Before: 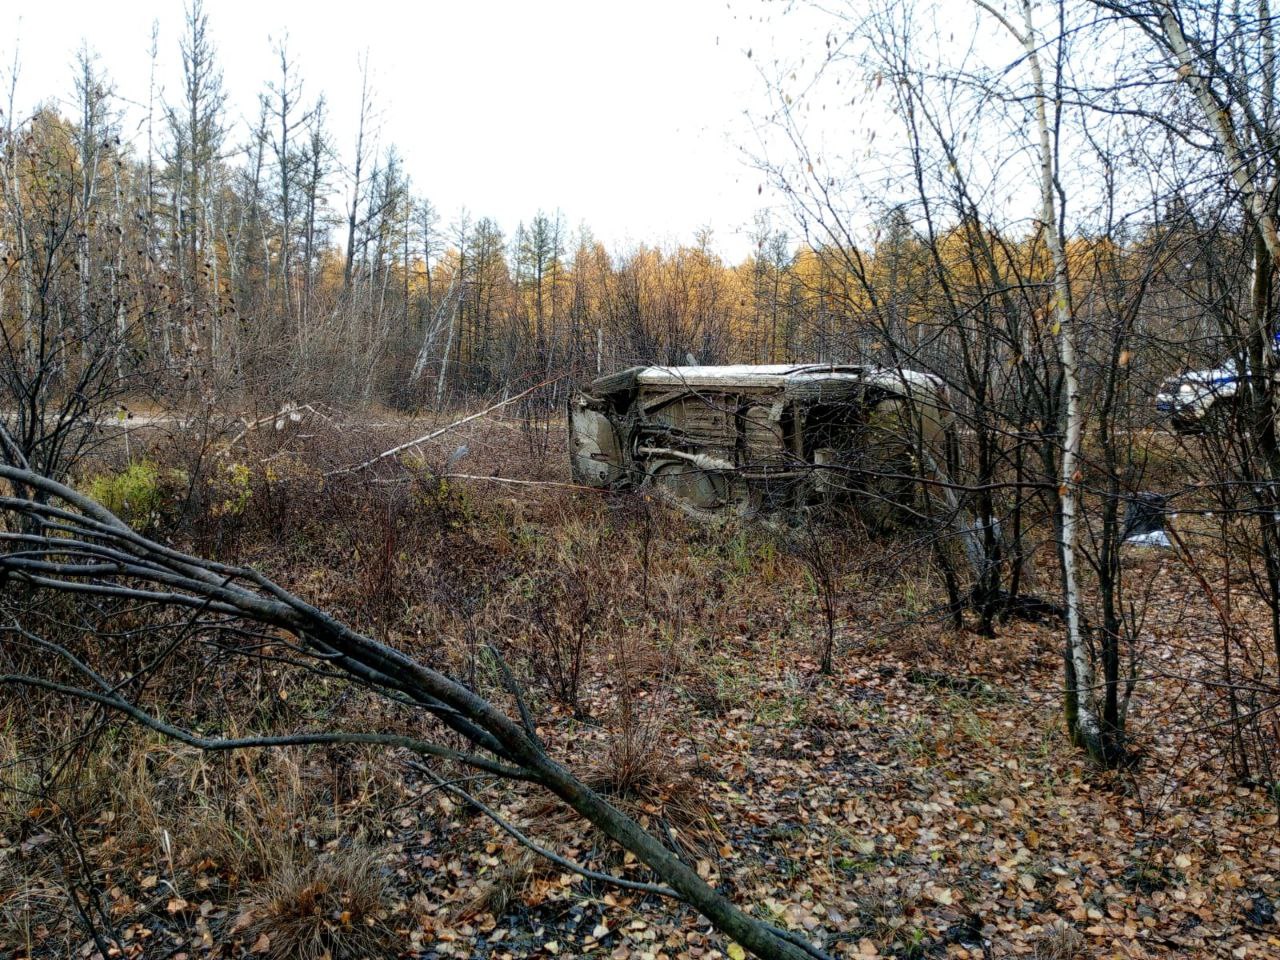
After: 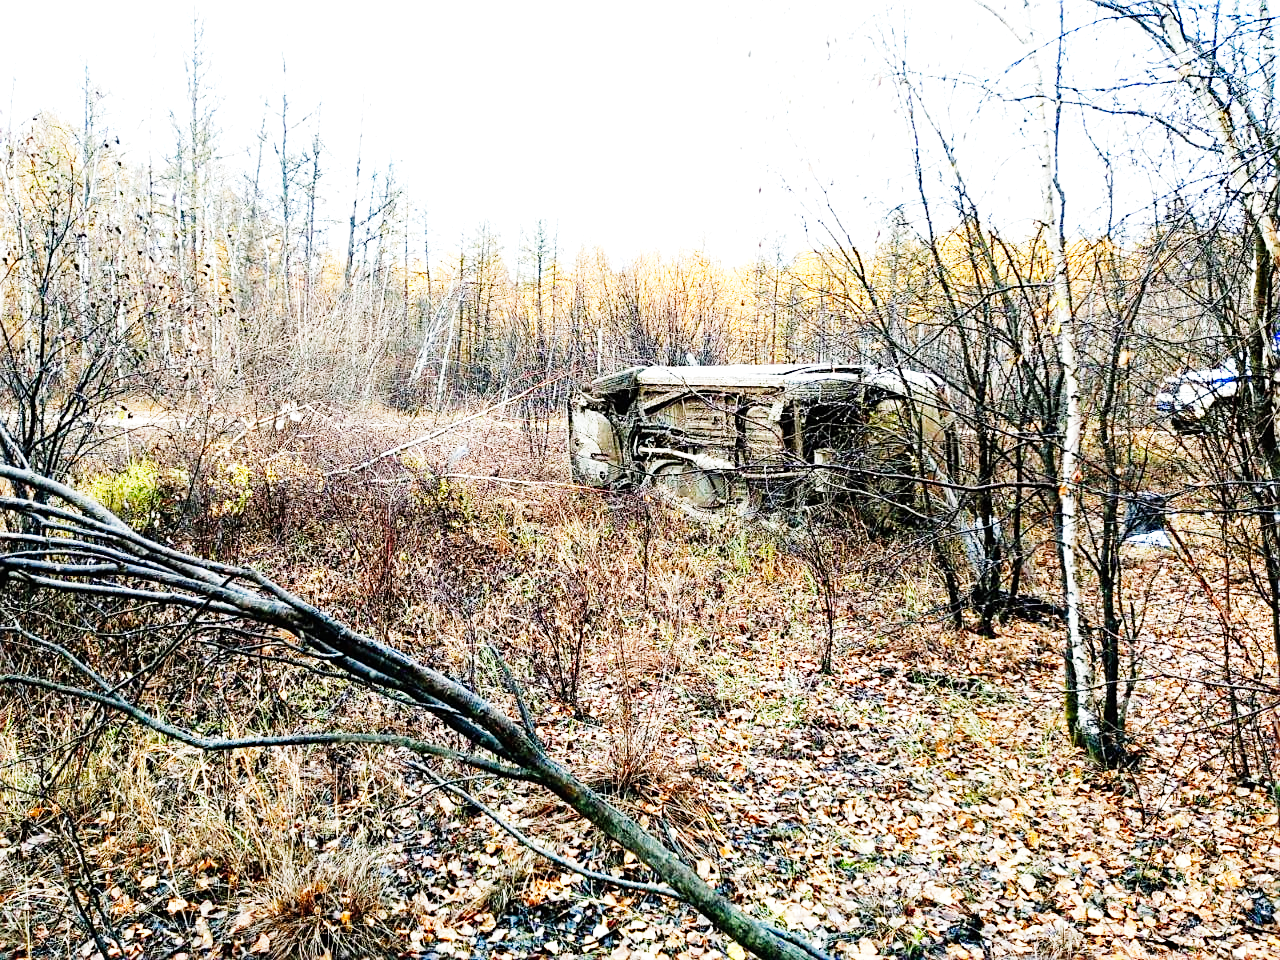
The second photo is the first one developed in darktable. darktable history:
sharpen: on, module defaults
exposure: black level correction 0, exposure 1.1 EV, compensate exposure bias true, compensate highlight preservation false
base curve: curves: ch0 [(0, 0) (0, 0.001) (0.001, 0.001) (0.004, 0.002) (0.007, 0.004) (0.015, 0.013) (0.033, 0.045) (0.052, 0.096) (0.075, 0.17) (0.099, 0.241) (0.163, 0.42) (0.219, 0.55) (0.259, 0.616) (0.327, 0.722) (0.365, 0.765) (0.522, 0.873) (0.547, 0.881) (0.689, 0.919) (0.826, 0.952) (1, 1)], preserve colors none
tone equalizer: on, module defaults
